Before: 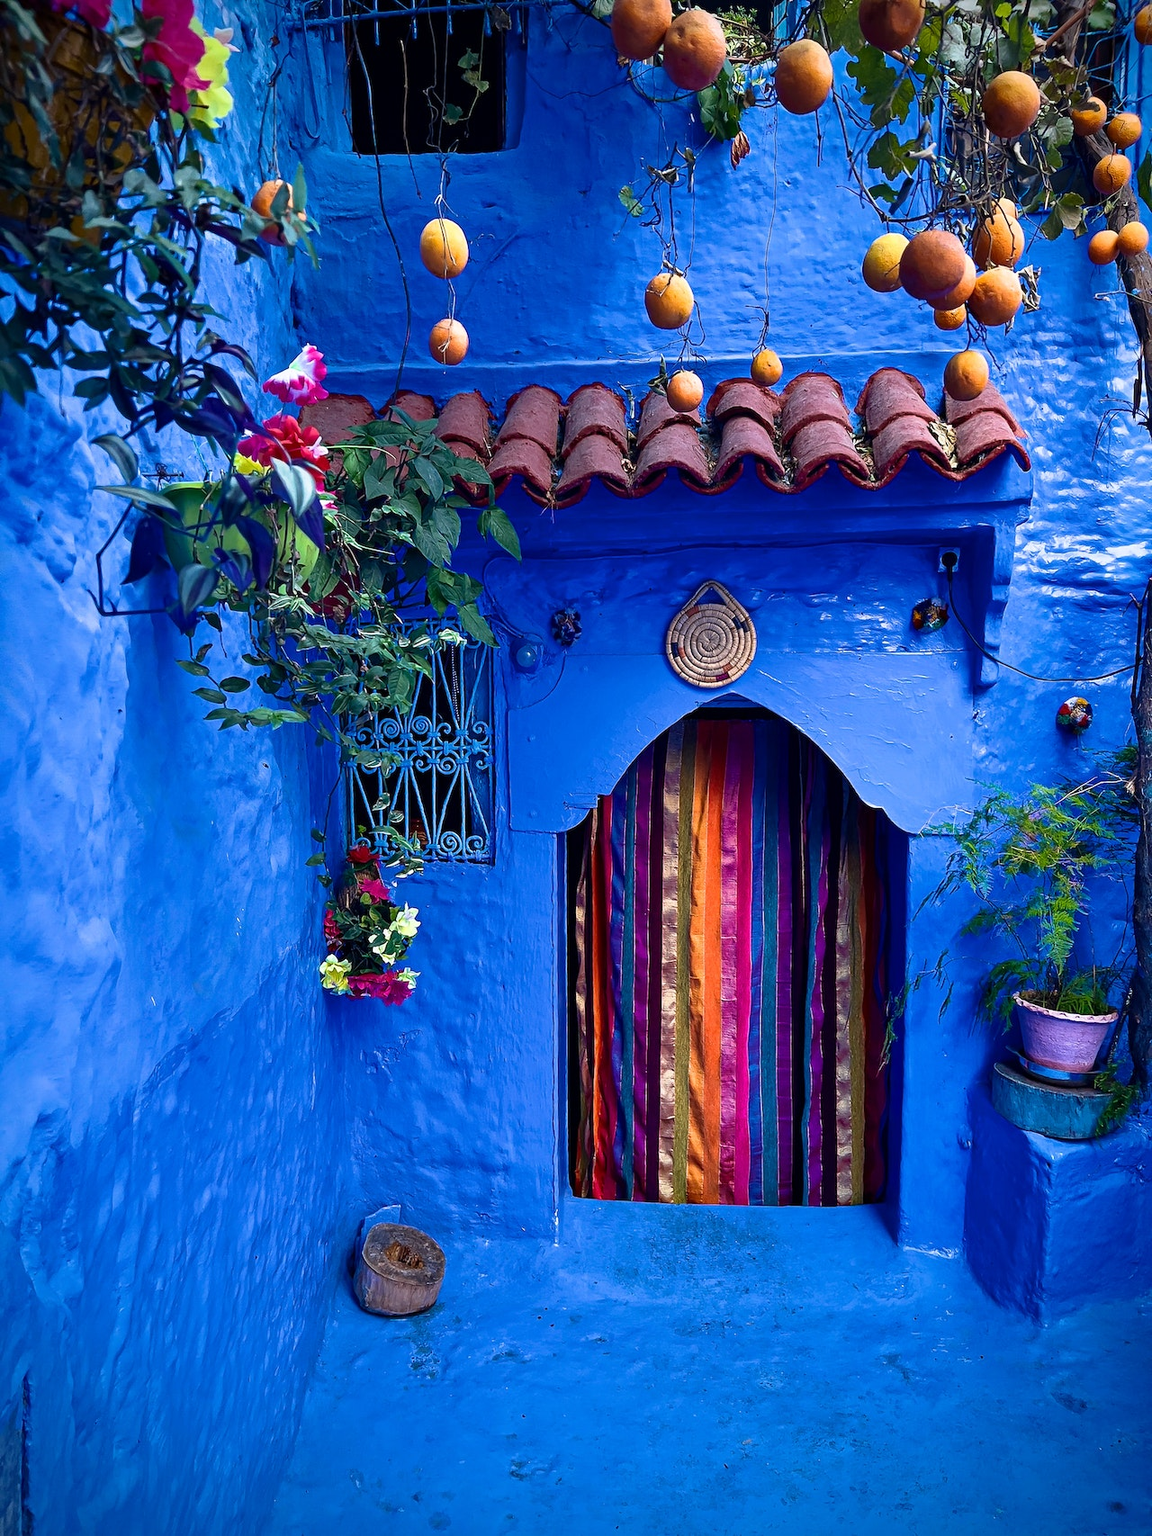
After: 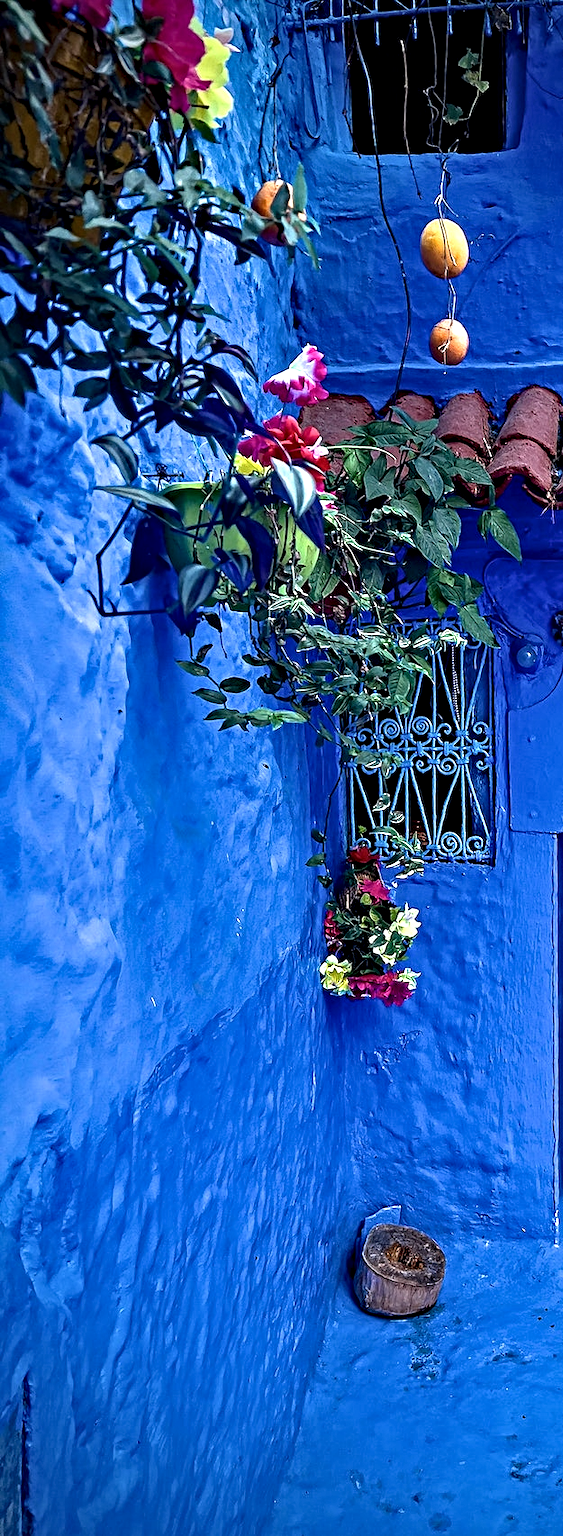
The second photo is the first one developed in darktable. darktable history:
crop and rotate: left 0.016%, top 0%, right 51.062%
contrast equalizer: y [[0.5, 0.542, 0.583, 0.625, 0.667, 0.708], [0.5 ×6], [0.5 ×6], [0 ×6], [0 ×6]]
